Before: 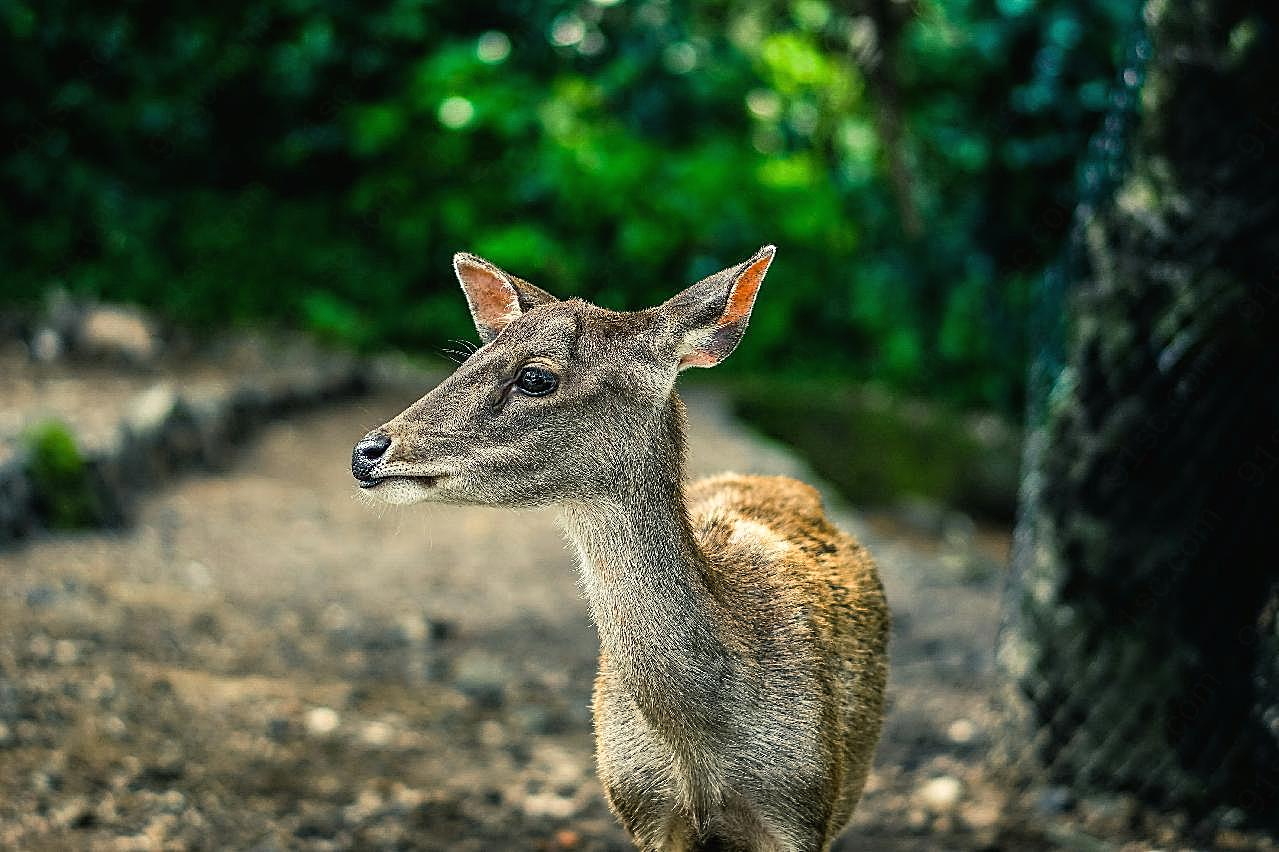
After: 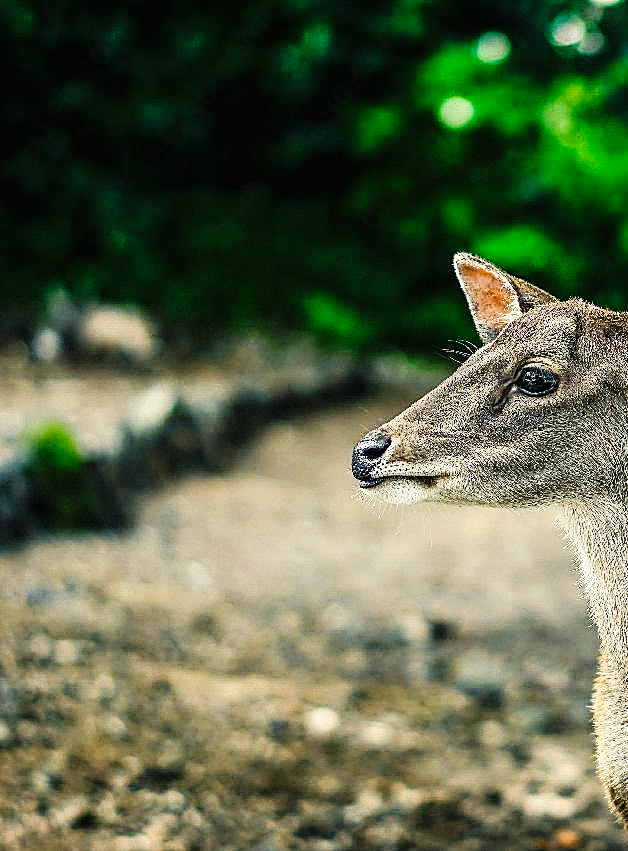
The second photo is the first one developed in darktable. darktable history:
crop and rotate: left 0%, top 0%, right 50.845%
base curve: curves: ch0 [(0, 0) (0.036, 0.025) (0.121, 0.166) (0.206, 0.329) (0.605, 0.79) (1, 1)], preserve colors none
